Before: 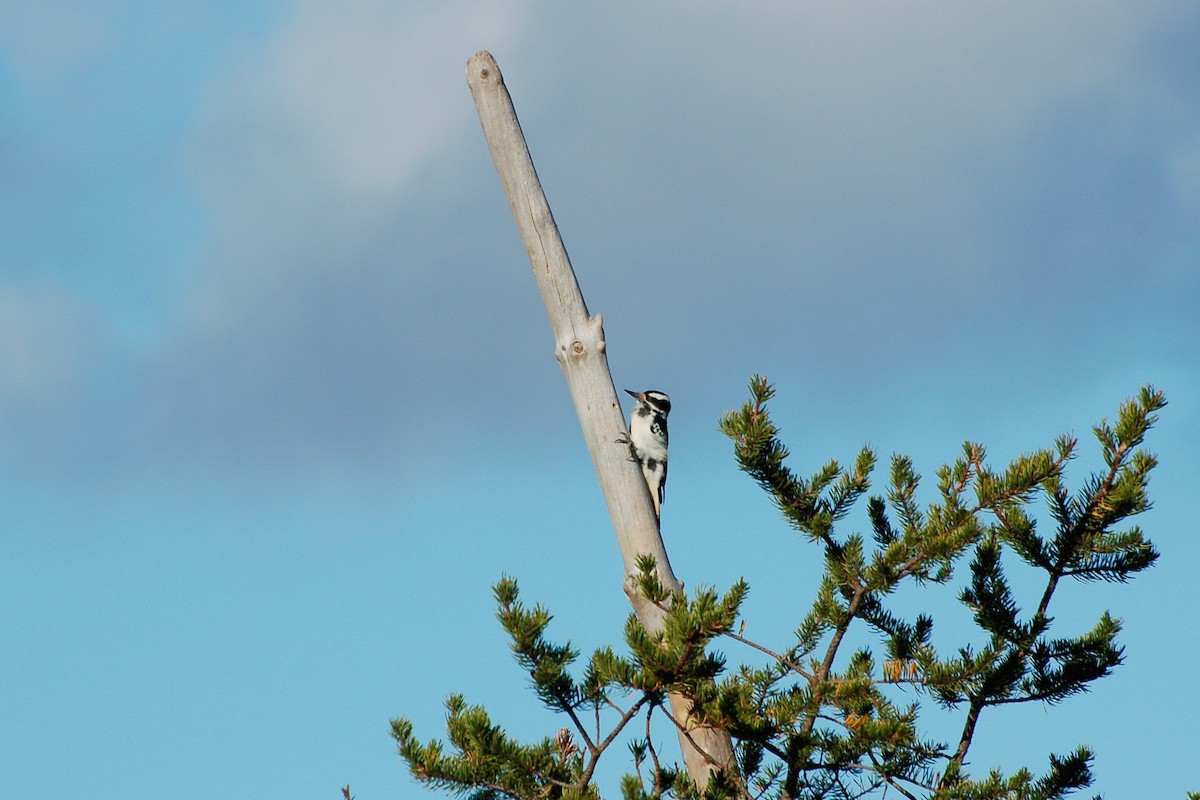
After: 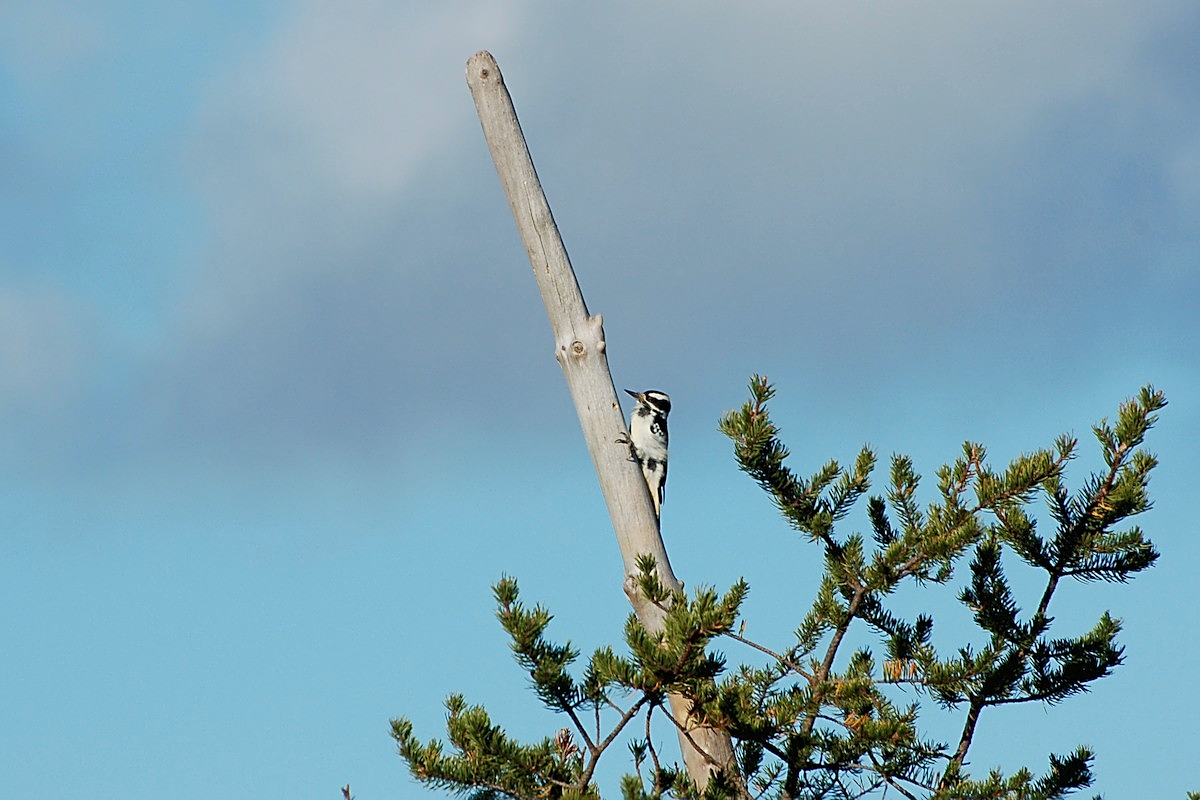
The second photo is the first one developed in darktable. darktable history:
shadows and highlights: shadows 12.36, white point adjustment 1.18, highlights -0.789, soften with gaussian
contrast brightness saturation: saturation -0.068
sharpen: on, module defaults
